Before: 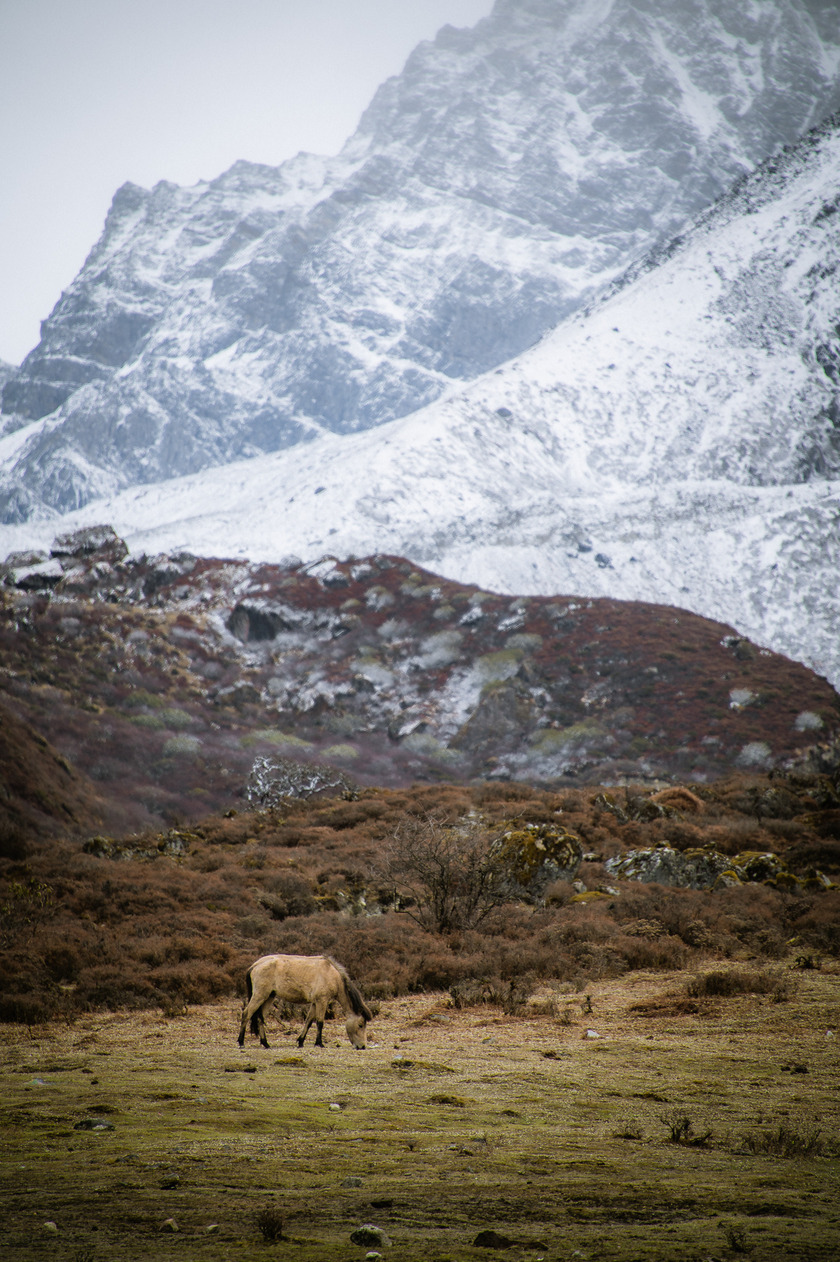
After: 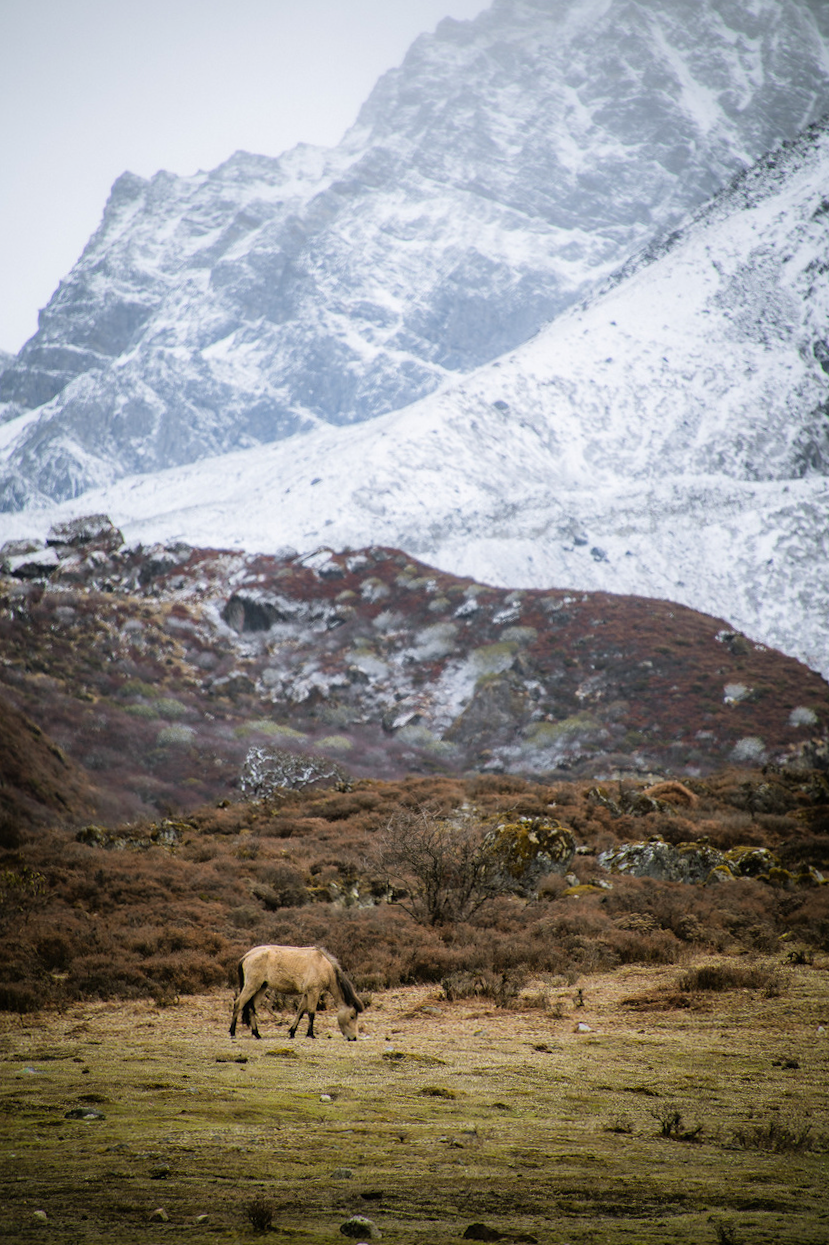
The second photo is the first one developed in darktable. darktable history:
crop and rotate: angle -0.5°
tone curve: curves: ch0 [(0, 0) (0.641, 0.691) (1, 1)]
